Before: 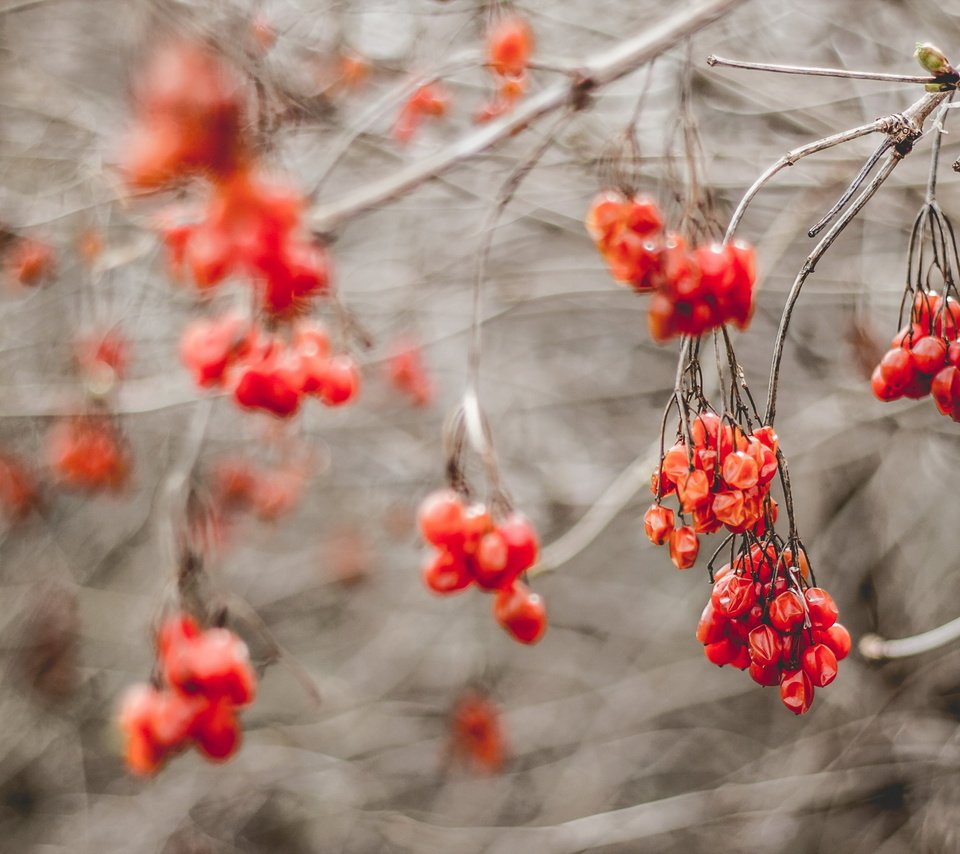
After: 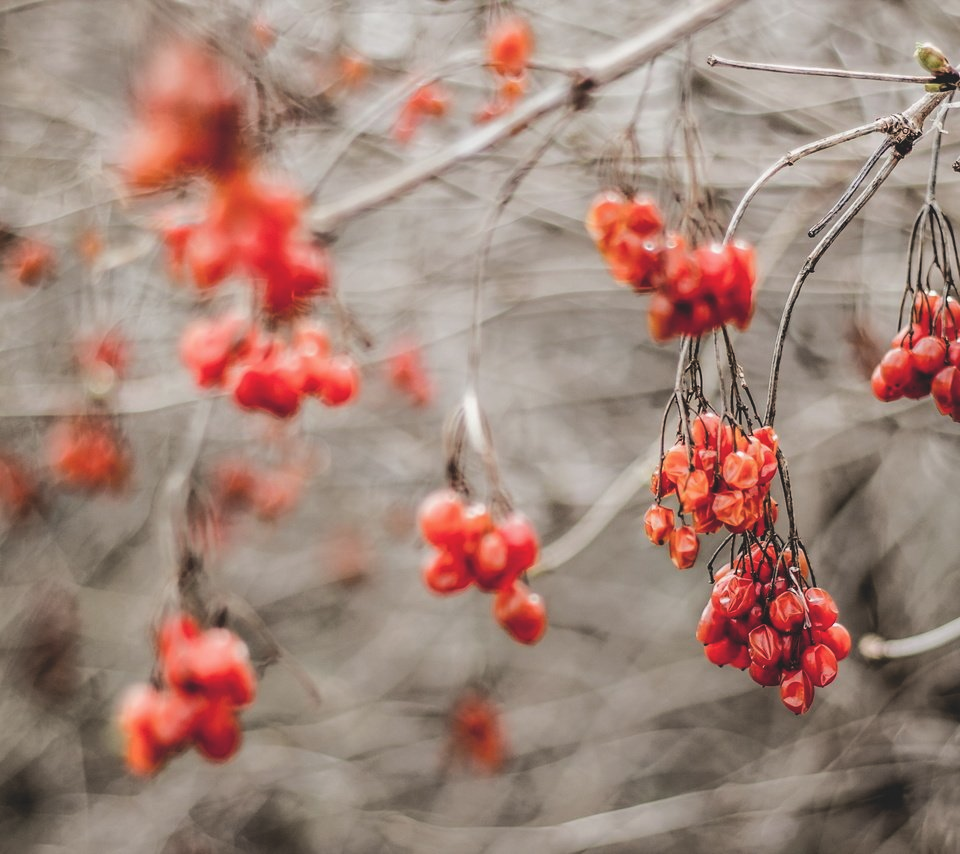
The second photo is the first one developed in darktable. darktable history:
tone curve: curves: ch0 [(0, 0) (0.068, 0.012) (0.183, 0.089) (0.341, 0.283) (0.547, 0.532) (0.828, 0.815) (1, 0.983)]; ch1 [(0, 0) (0.23, 0.166) (0.34, 0.308) (0.371, 0.337) (0.429, 0.411) (0.477, 0.462) (0.499, 0.498) (0.529, 0.537) (0.559, 0.582) (0.743, 0.798) (1, 1)]; ch2 [(0, 0) (0.431, 0.414) (0.498, 0.503) (0.524, 0.528) (0.568, 0.546) (0.6, 0.597) (0.634, 0.645) (0.728, 0.742) (1, 1)], color space Lab, linked channels, preserve colors none
exposure: black level correction -0.015, compensate highlight preservation false
